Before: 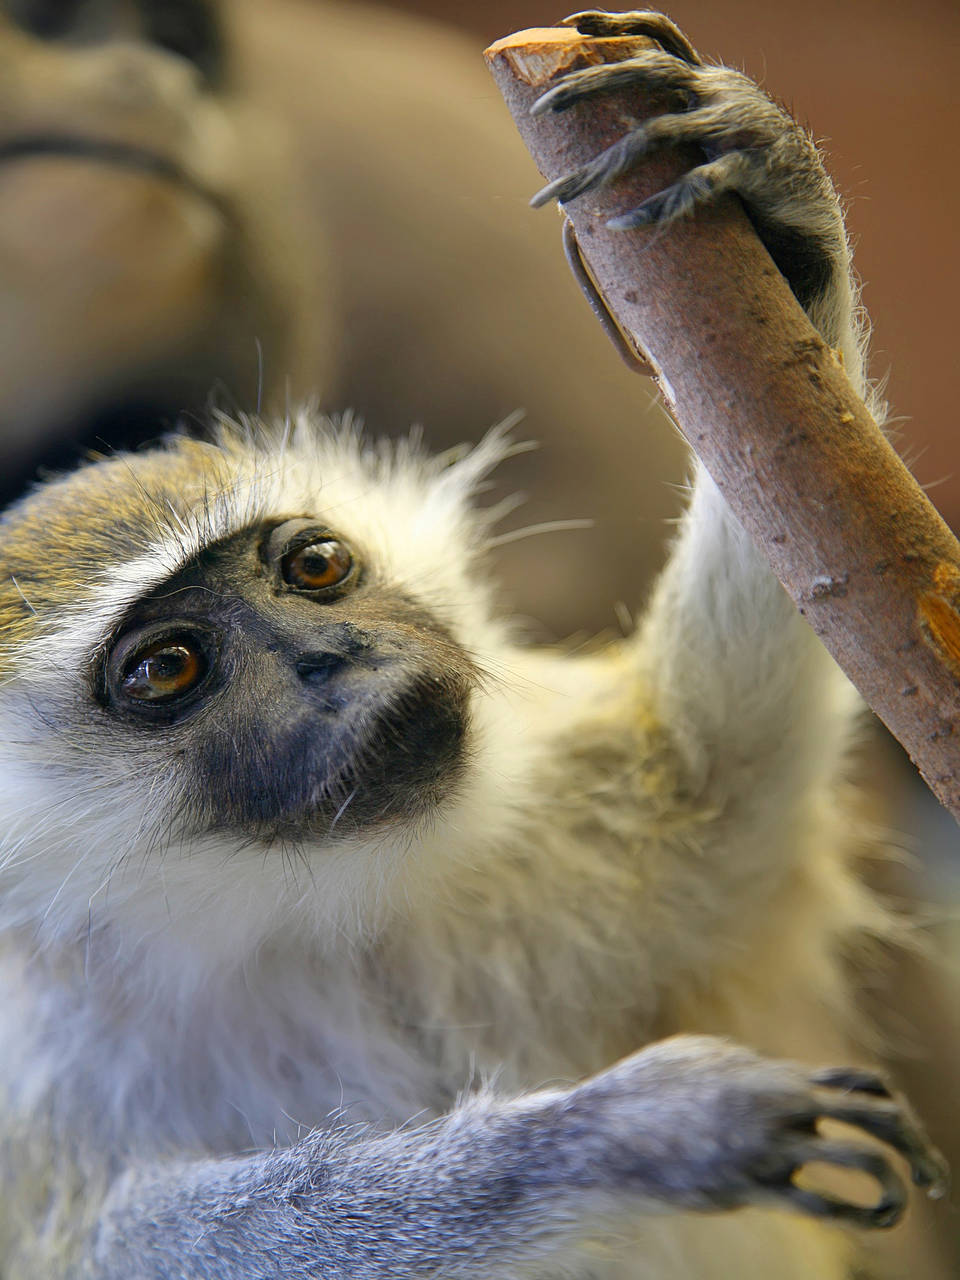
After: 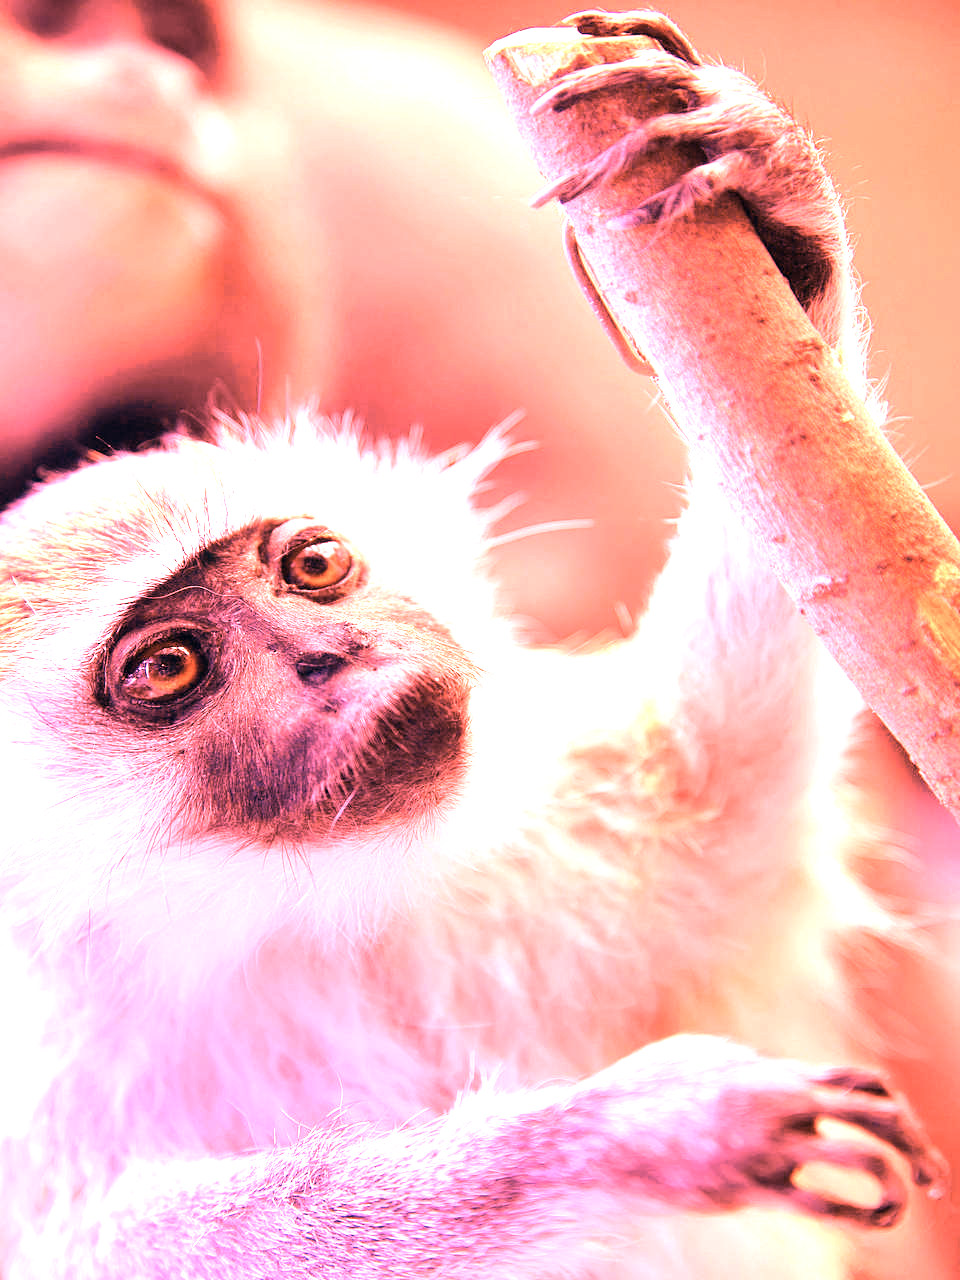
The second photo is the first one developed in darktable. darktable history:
color correction: highlights a* 5.59, highlights b* 5.24, saturation 0.68
white balance: red 4.26, blue 1.802
